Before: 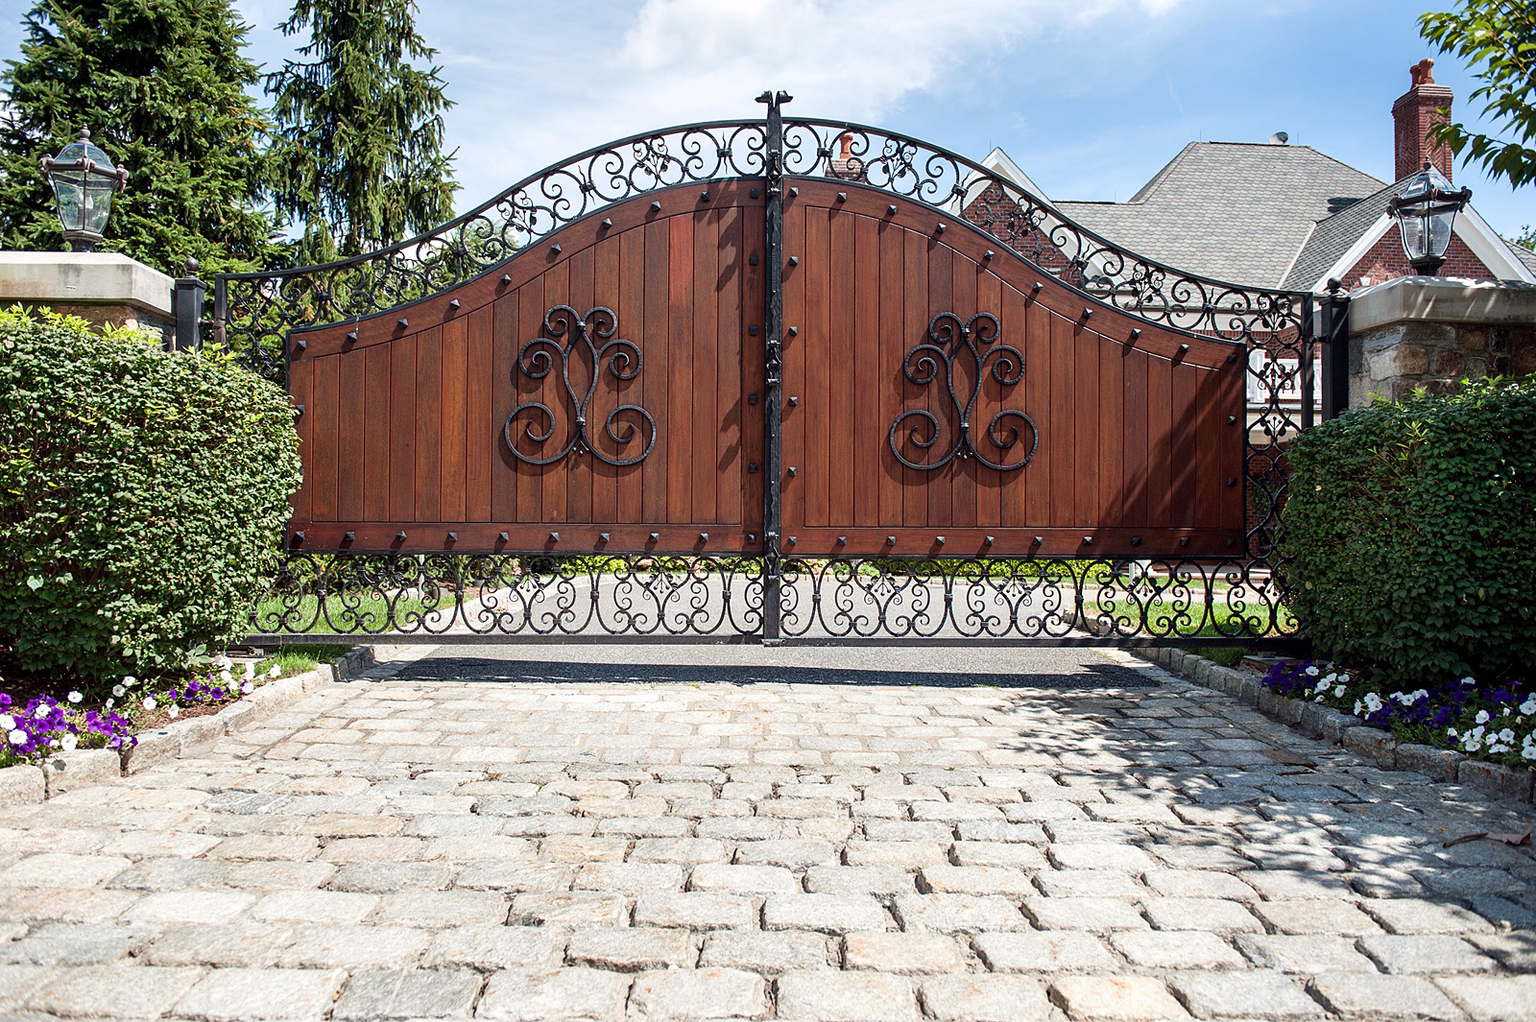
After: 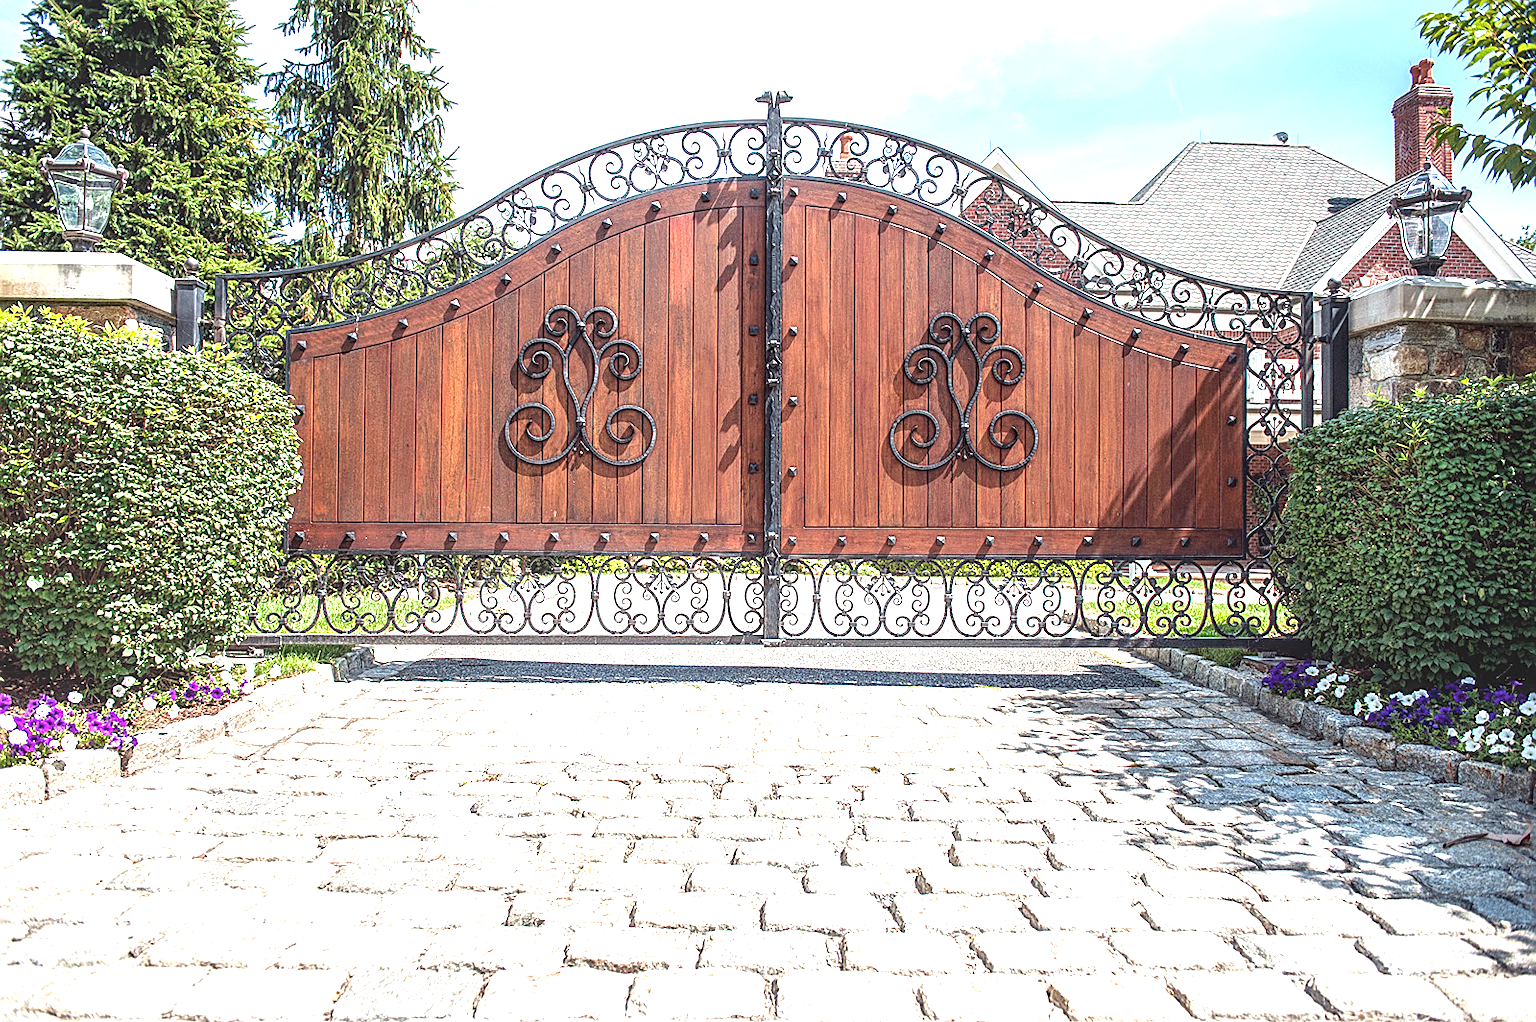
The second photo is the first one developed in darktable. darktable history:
sharpen: on, module defaults
exposure: black level correction 0, exposure 1.096 EV, compensate exposure bias true, compensate highlight preservation false
local contrast: highlights 5%, shadows 7%, detail 134%
